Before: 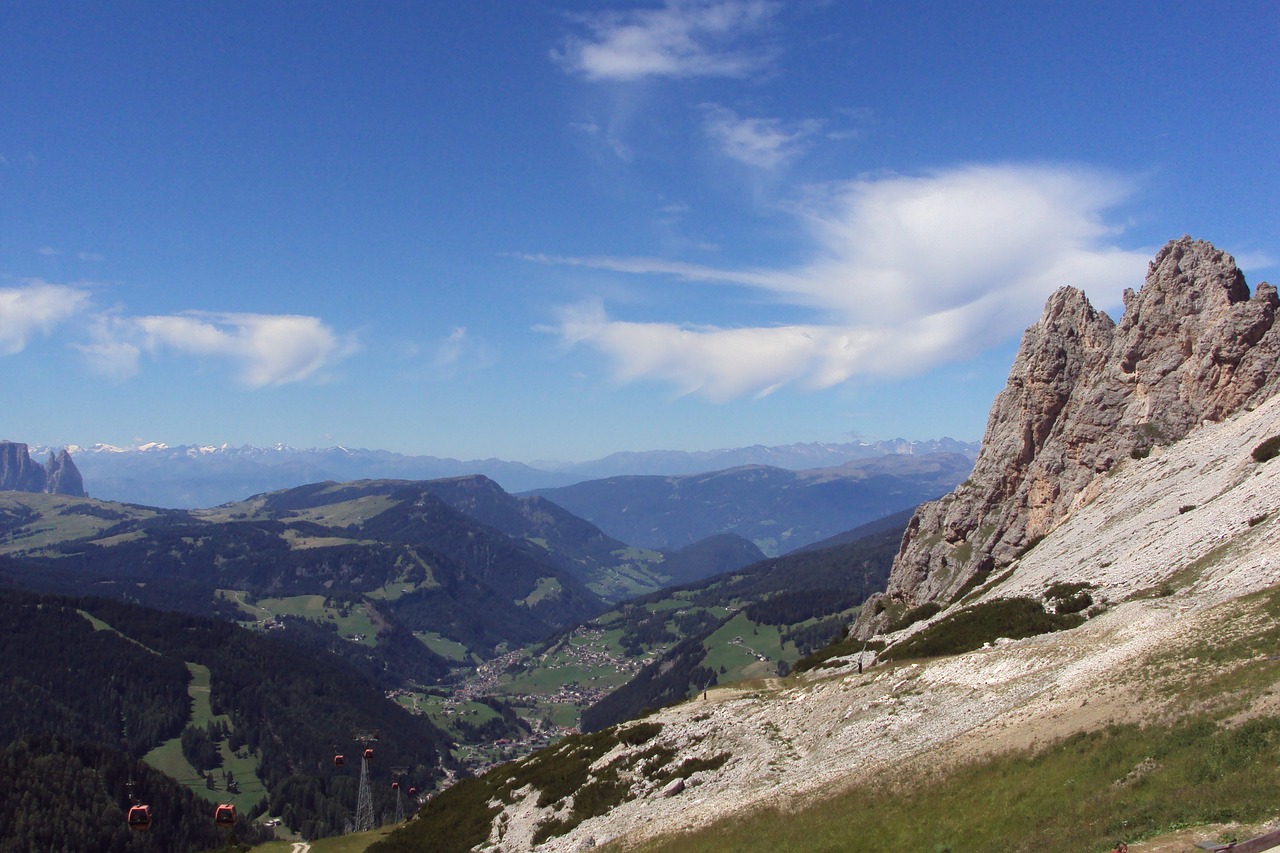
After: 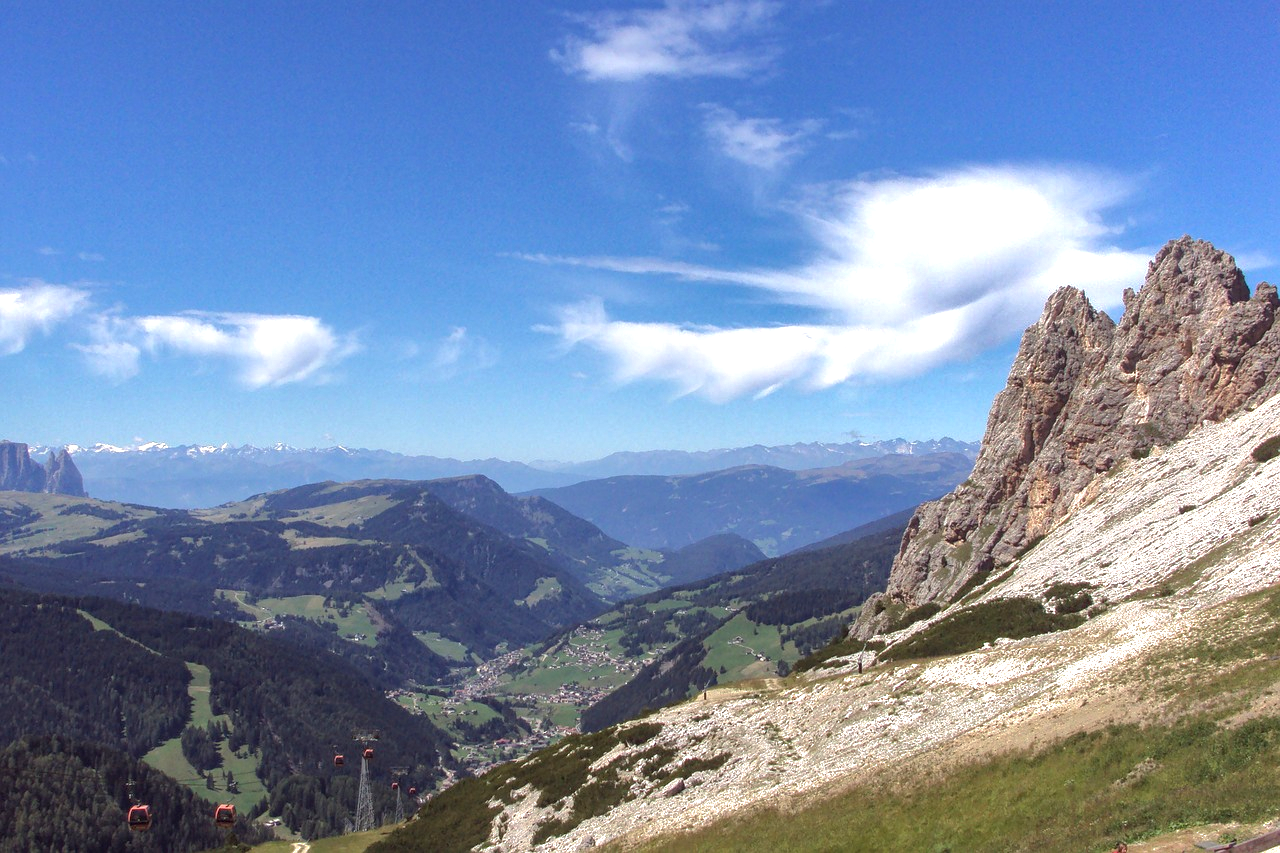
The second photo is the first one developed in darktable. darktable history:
local contrast: on, module defaults
exposure: black level correction 0, exposure 0.696 EV, compensate exposure bias true, compensate highlight preservation false
shadows and highlights: shadows 39.98, highlights -60.07
